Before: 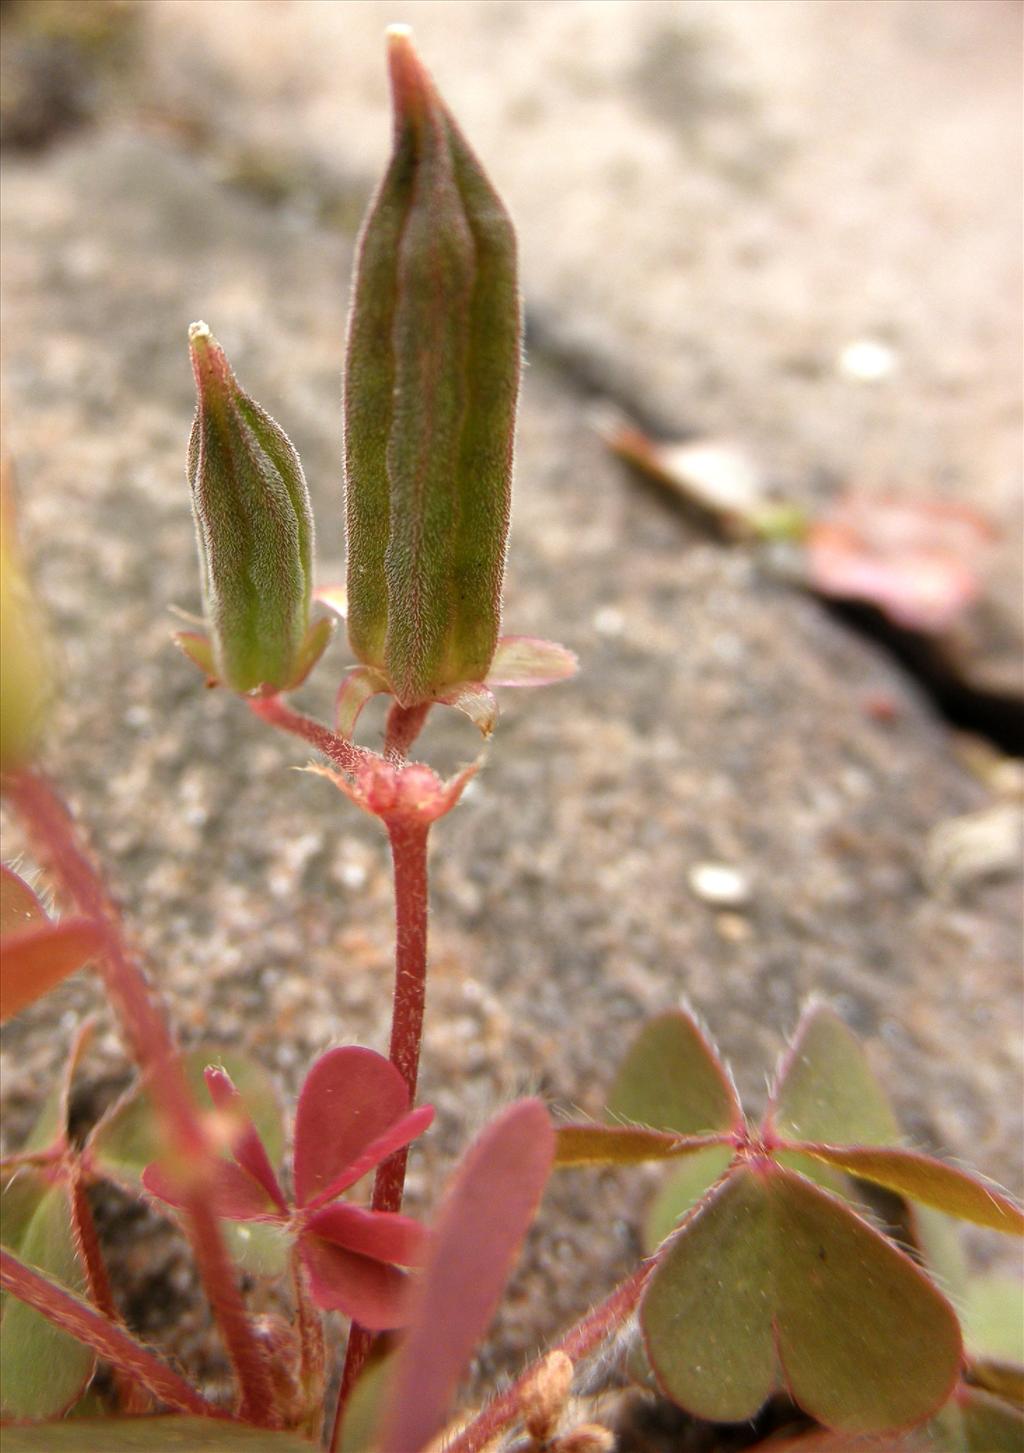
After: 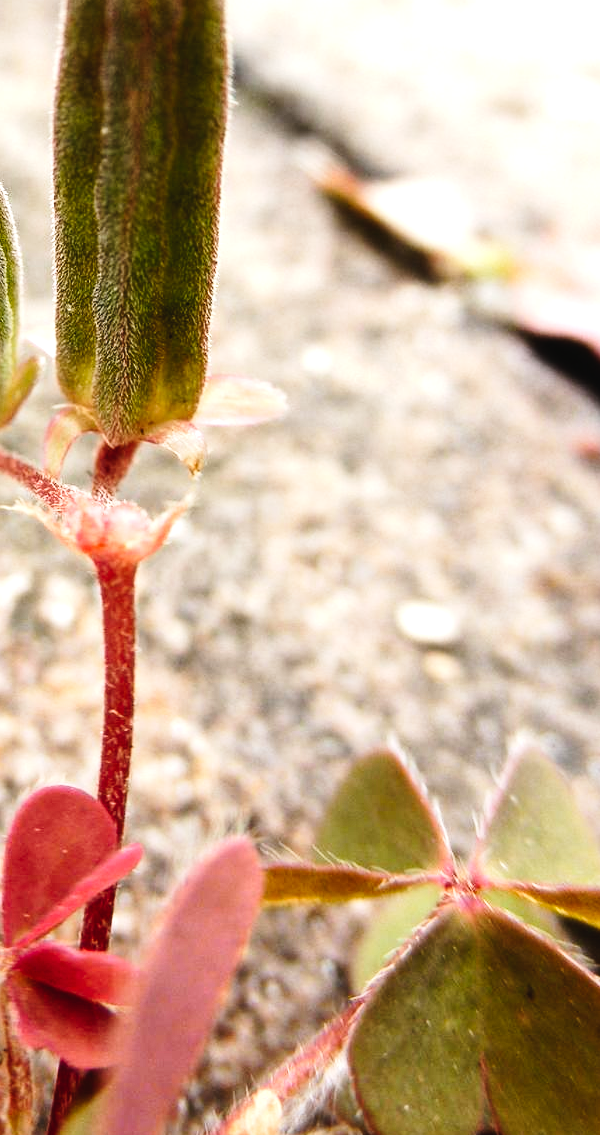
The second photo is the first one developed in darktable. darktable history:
crop and rotate: left 28.528%, top 18.007%, right 12.798%, bottom 3.86%
tone curve: curves: ch0 [(0, 0.023) (0.104, 0.058) (0.21, 0.162) (0.469, 0.524) (0.579, 0.65) (0.725, 0.8) (0.858, 0.903) (1, 0.974)]; ch1 [(0, 0) (0.414, 0.395) (0.447, 0.447) (0.502, 0.501) (0.521, 0.512) (0.566, 0.566) (0.618, 0.61) (0.654, 0.642) (1, 1)]; ch2 [(0, 0) (0.369, 0.388) (0.437, 0.453) (0.492, 0.485) (0.524, 0.508) (0.553, 0.566) (0.583, 0.608) (1, 1)], preserve colors none
tone equalizer: -8 EV -1.07 EV, -7 EV -0.976 EV, -6 EV -0.9 EV, -5 EV -0.555 EV, -3 EV 0.572 EV, -2 EV 0.858 EV, -1 EV 0.987 EV, +0 EV 1.07 EV, edges refinement/feathering 500, mask exposure compensation -1.57 EV, preserve details no
